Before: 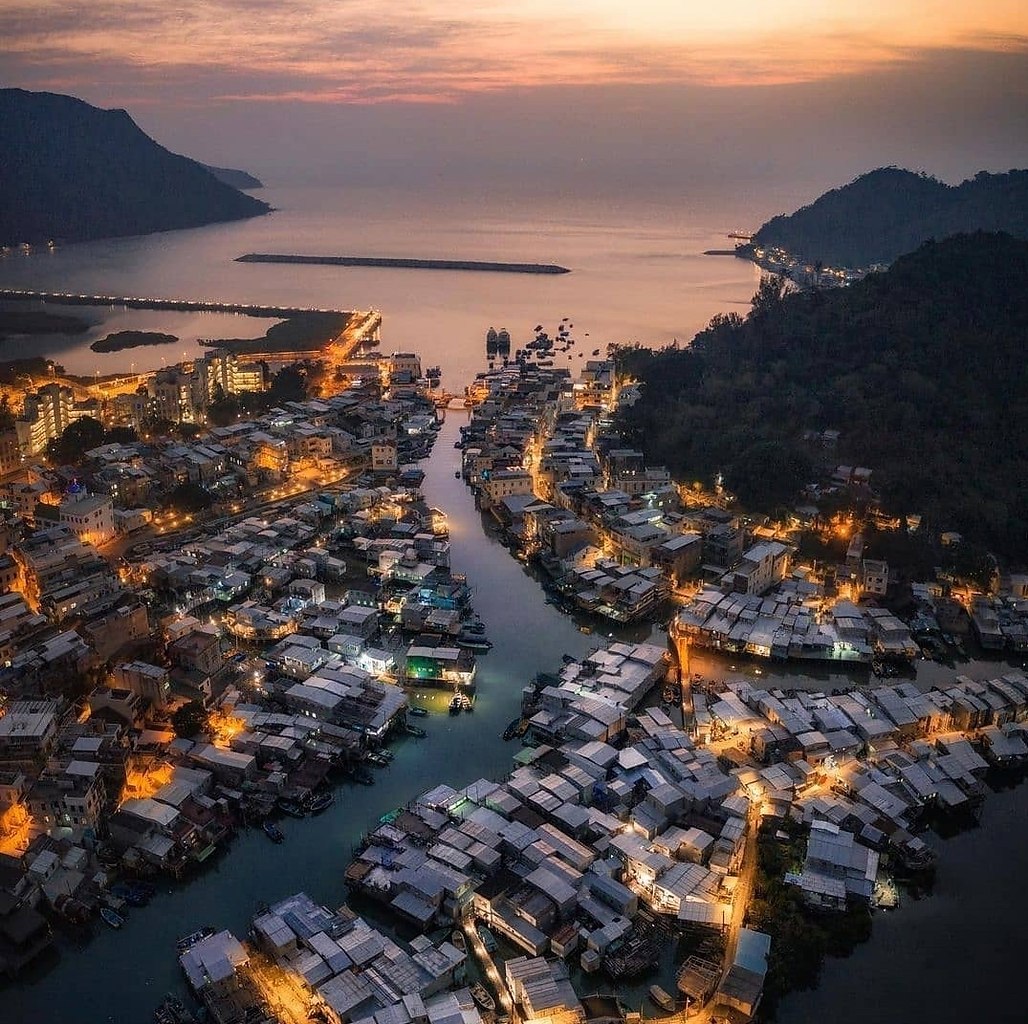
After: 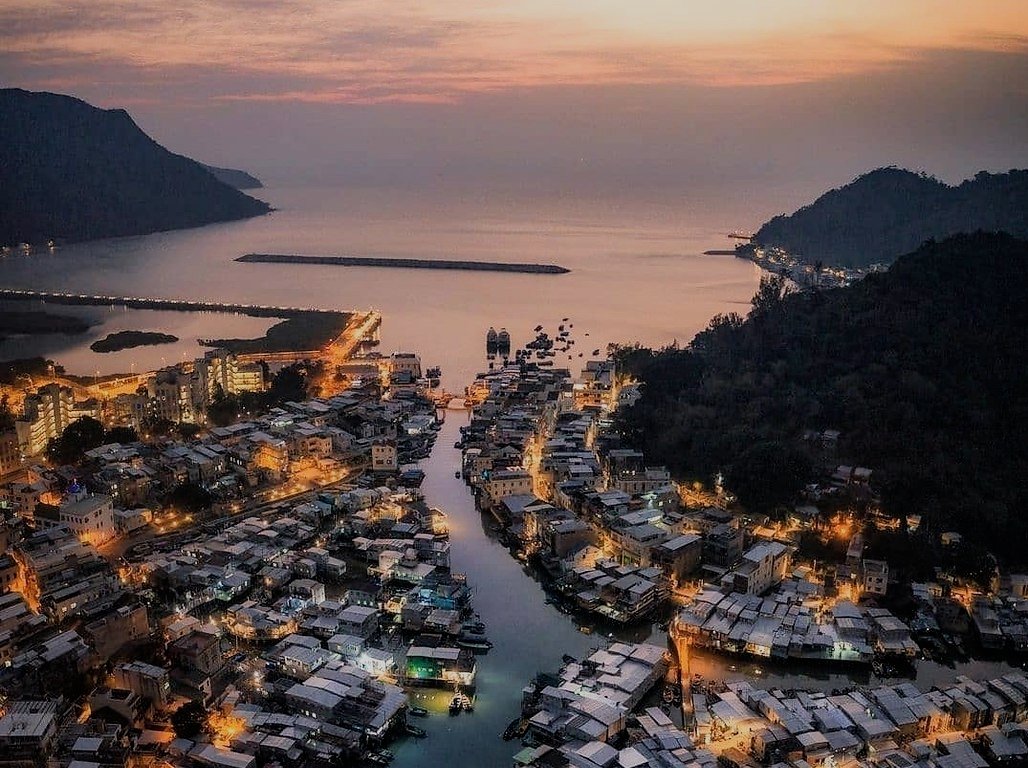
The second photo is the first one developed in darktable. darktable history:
filmic rgb: black relative exposure -7.65 EV, white relative exposure 4.56 EV, hardness 3.61
crop: bottom 24.988%
